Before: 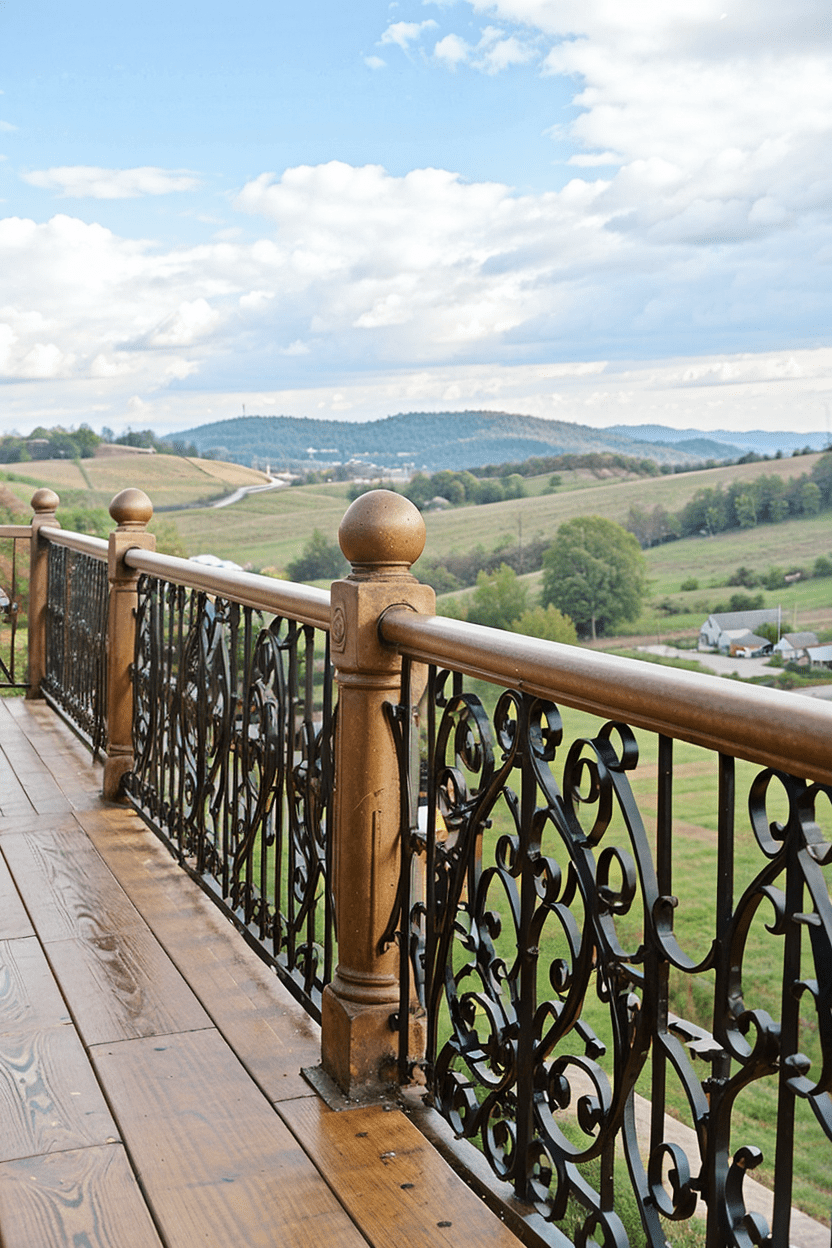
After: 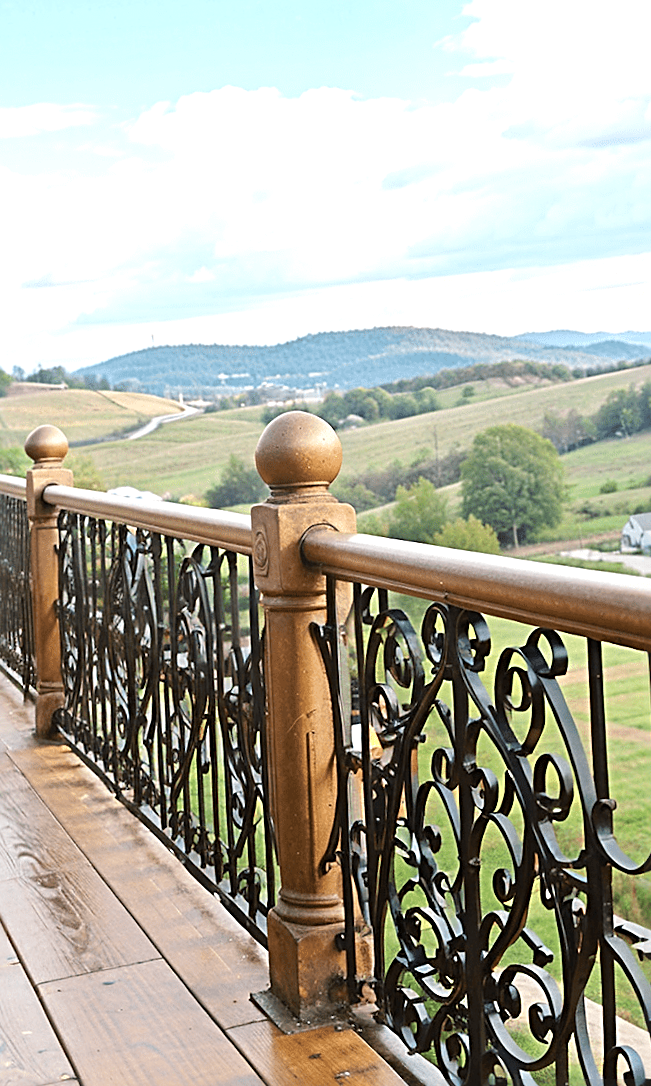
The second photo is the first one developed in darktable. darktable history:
crop: left 9.88%, right 12.664%
sharpen: radius 2.543, amount 0.636
rotate and perspective: rotation -3.52°, crop left 0.036, crop right 0.964, crop top 0.081, crop bottom 0.919
exposure: black level correction 0, exposure 0.5 EV, compensate highlight preservation false
contrast equalizer: octaves 7, y [[0.502, 0.505, 0.512, 0.529, 0.564, 0.588], [0.5 ×6], [0.502, 0.505, 0.512, 0.529, 0.564, 0.588], [0, 0.001, 0.001, 0.004, 0.008, 0.011], [0, 0.001, 0.001, 0.004, 0.008, 0.011]], mix -1
